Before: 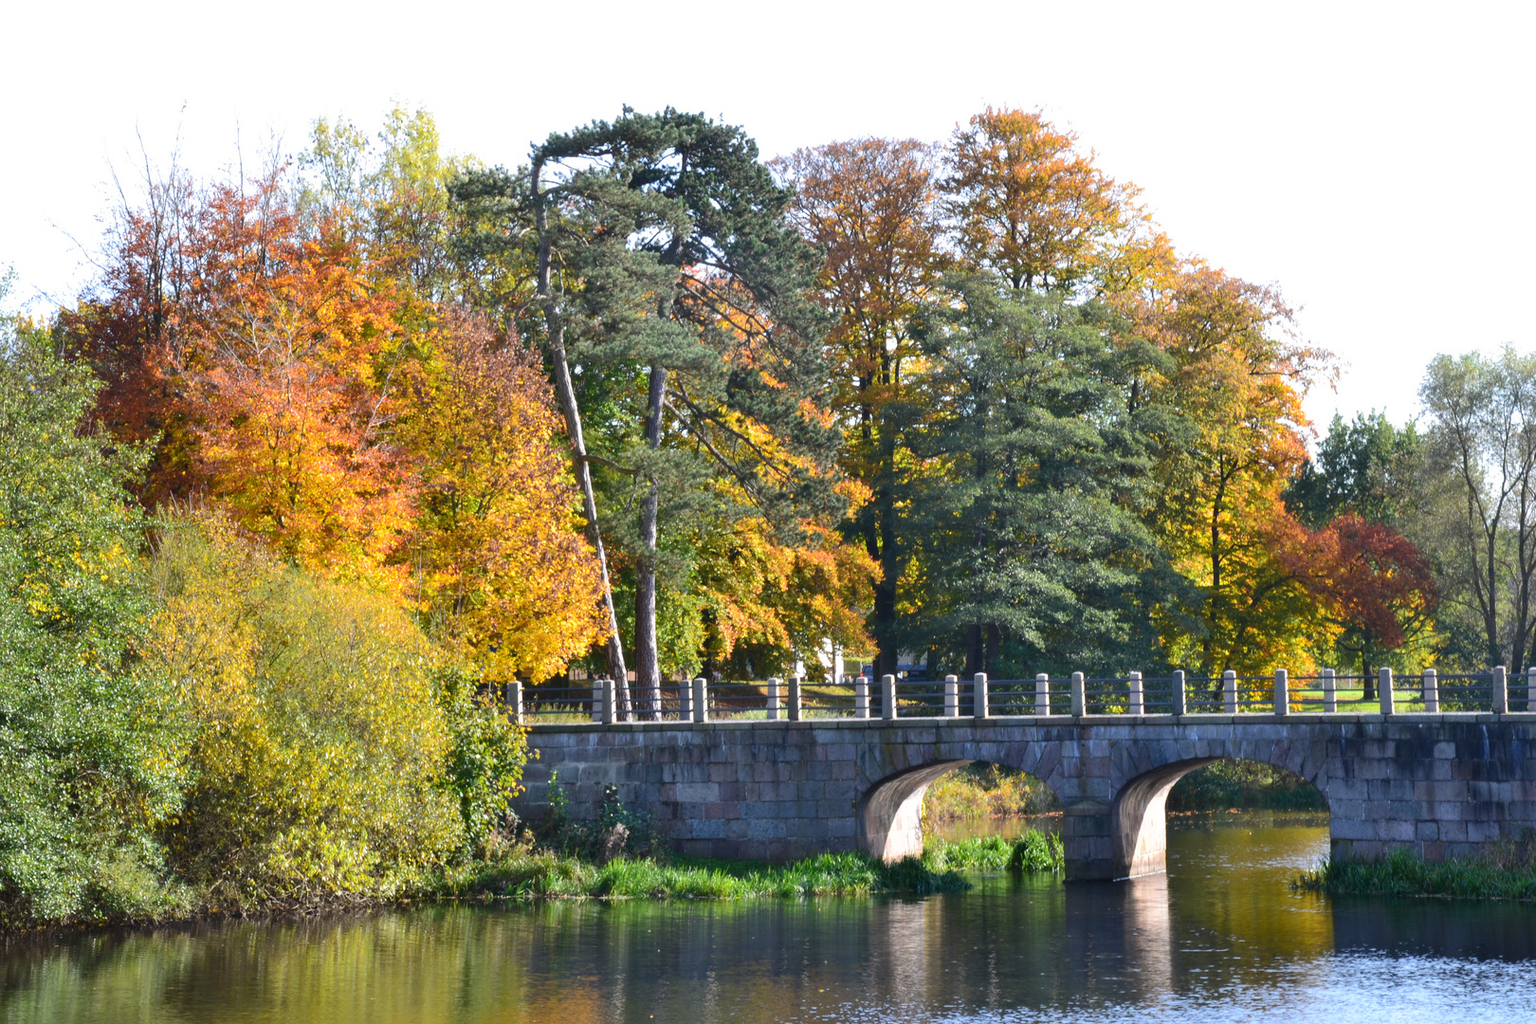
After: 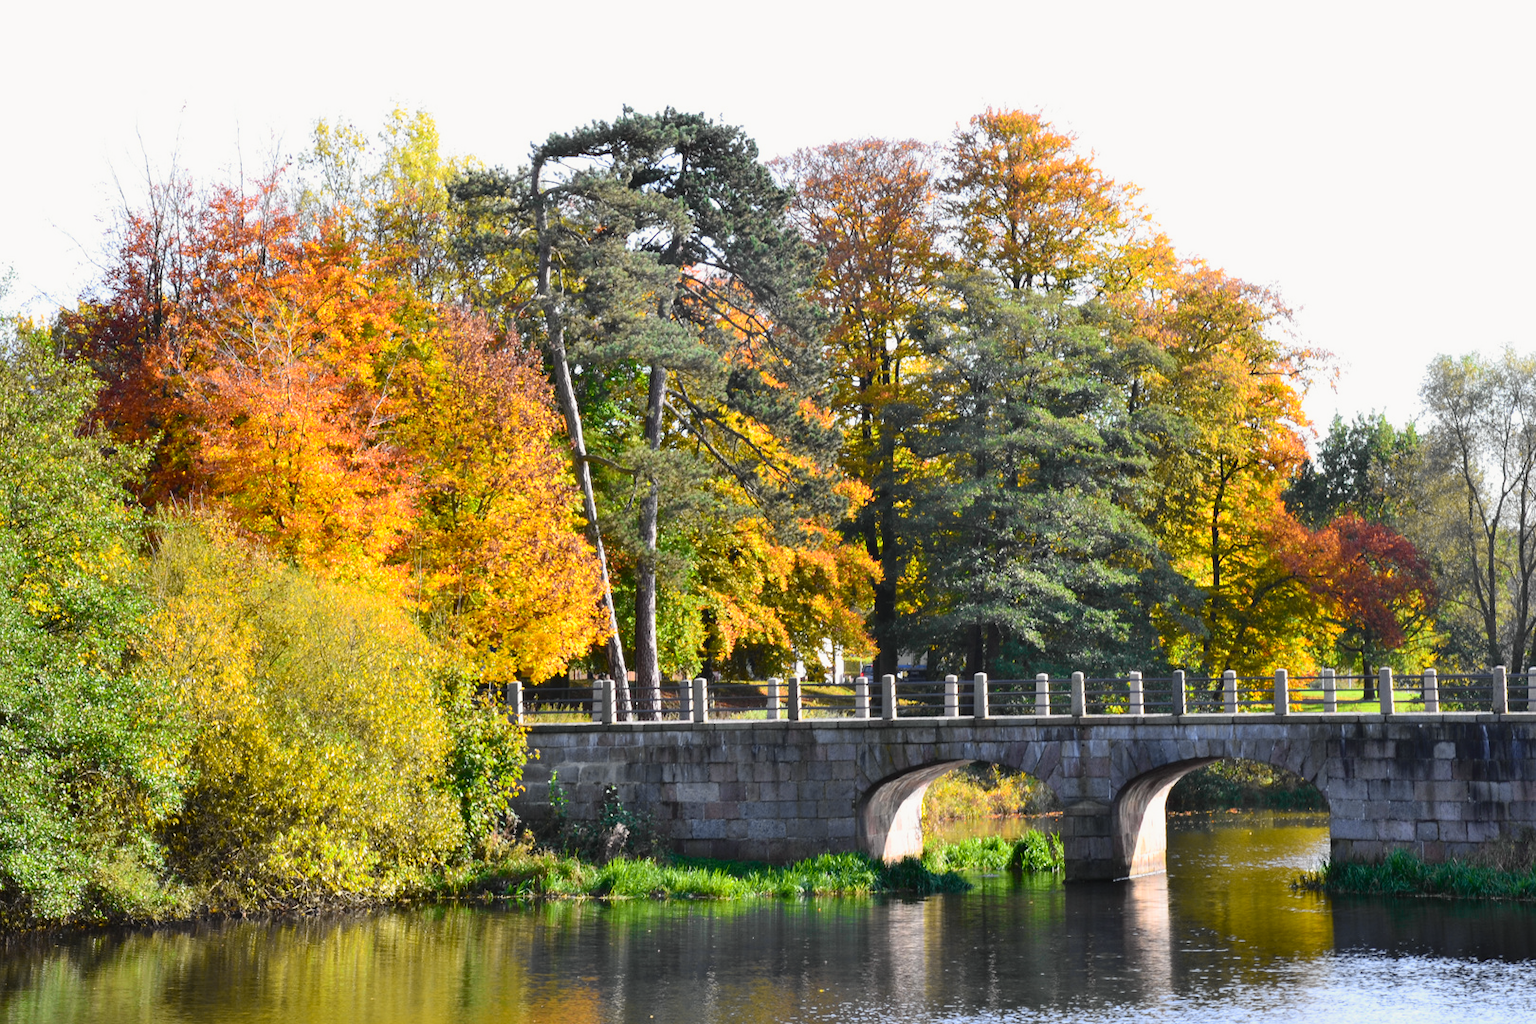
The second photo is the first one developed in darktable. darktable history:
tone curve: curves: ch0 [(0, 0.008) (0.107, 0.083) (0.283, 0.287) (0.461, 0.498) (0.64, 0.691) (0.822, 0.869) (0.998, 0.978)]; ch1 [(0, 0) (0.323, 0.339) (0.438, 0.422) (0.473, 0.487) (0.502, 0.502) (0.527, 0.53) (0.561, 0.583) (0.608, 0.629) (0.669, 0.704) (0.859, 0.899) (1, 1)]; ch2 [(0, 0) (0.33, 0.347) (0.421, 0.456) (0.473, 0.498) (0.502, 0.504) (0.522, 0.524) (0.549, 0.567) (0.585, 0.627) (0.676, 0.724) (1, 1)], color space Lab, independent channels, preserve colors none
